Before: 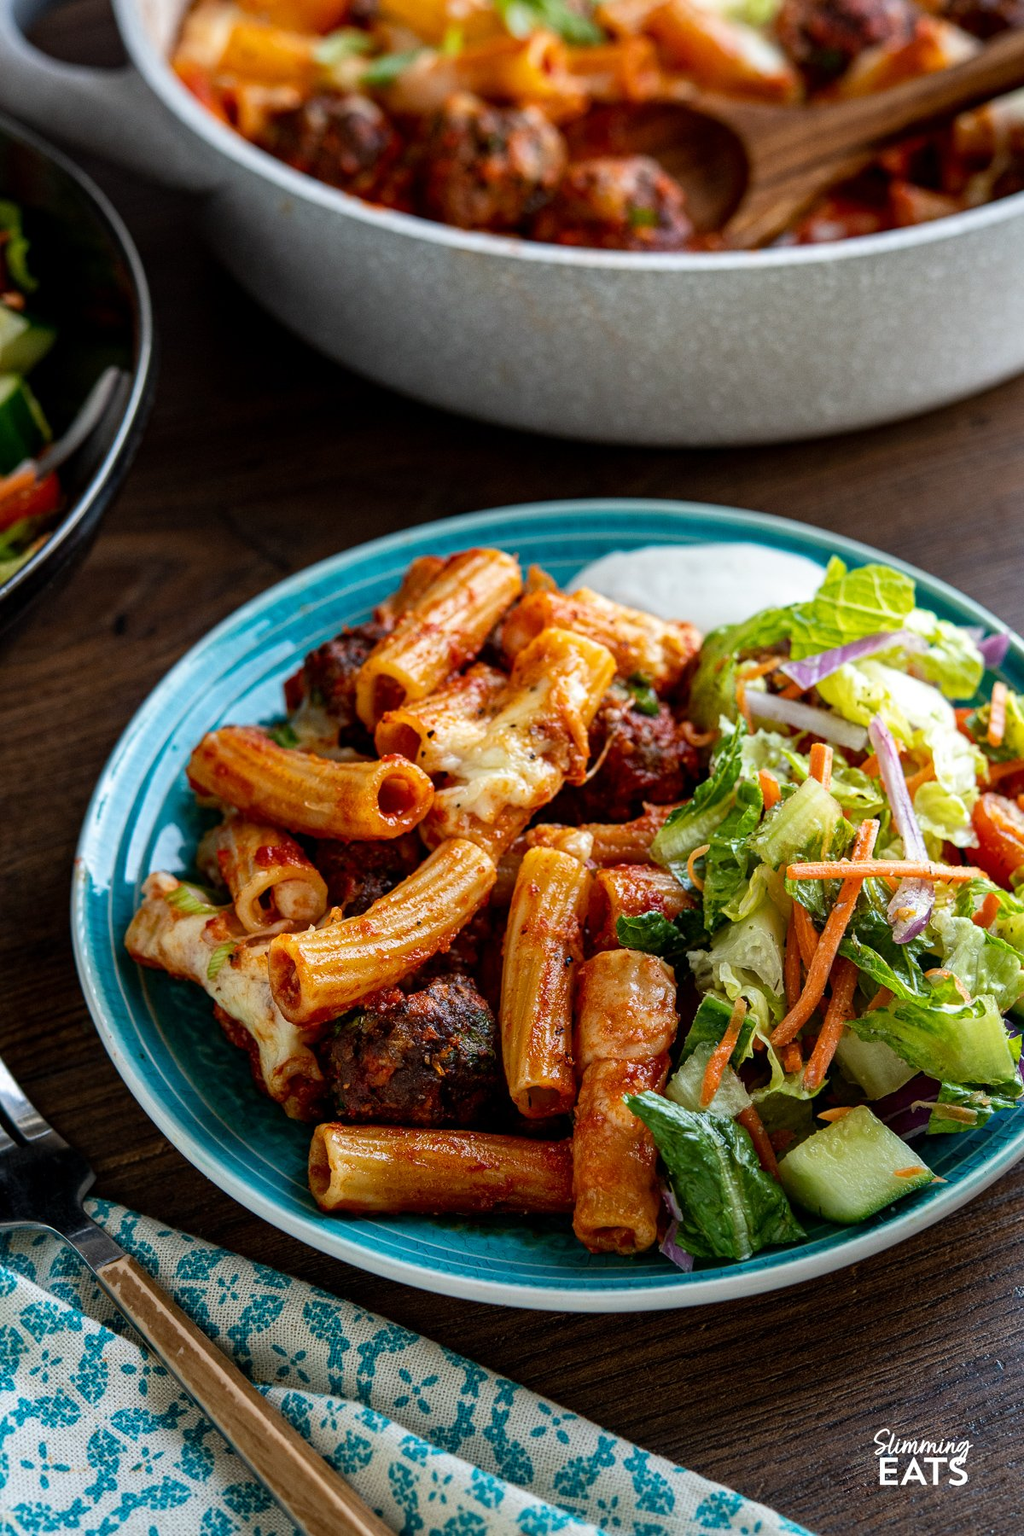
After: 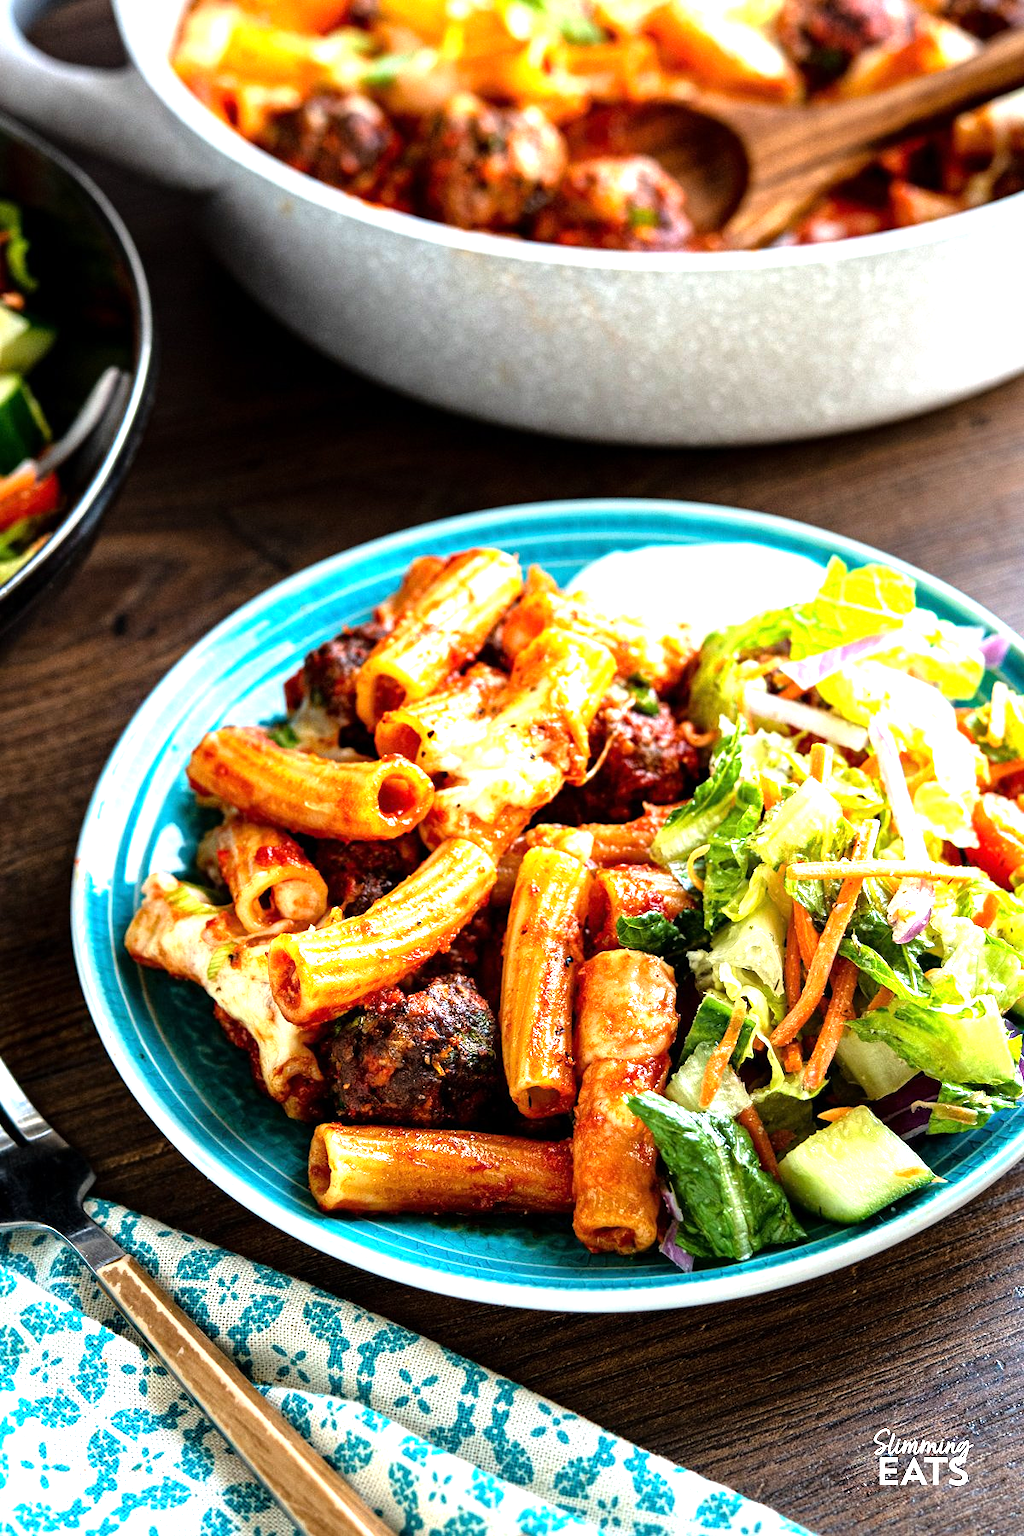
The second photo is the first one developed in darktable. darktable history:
exposure: exposure 0.942 EV, compensate highlight preservation false
tone equalizer: -8 EV -0.759 EV, -7 EV -0.673 EV, -6 EV -0.594 EV, -5 EV -0.408 EV, -3 EV 0.372 EV, -2 EV 0.6 EV, -1 EV 0.679 EV, +0 EV 0.721 EV
